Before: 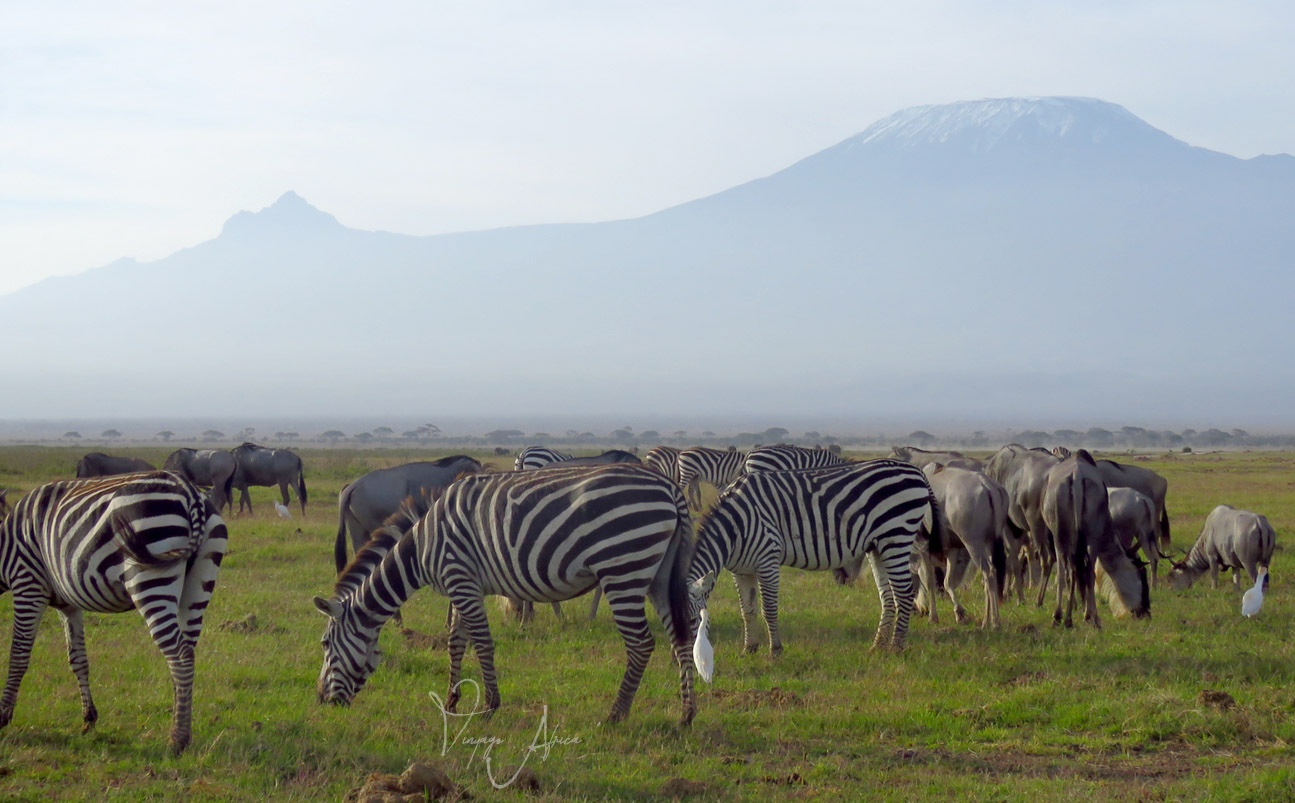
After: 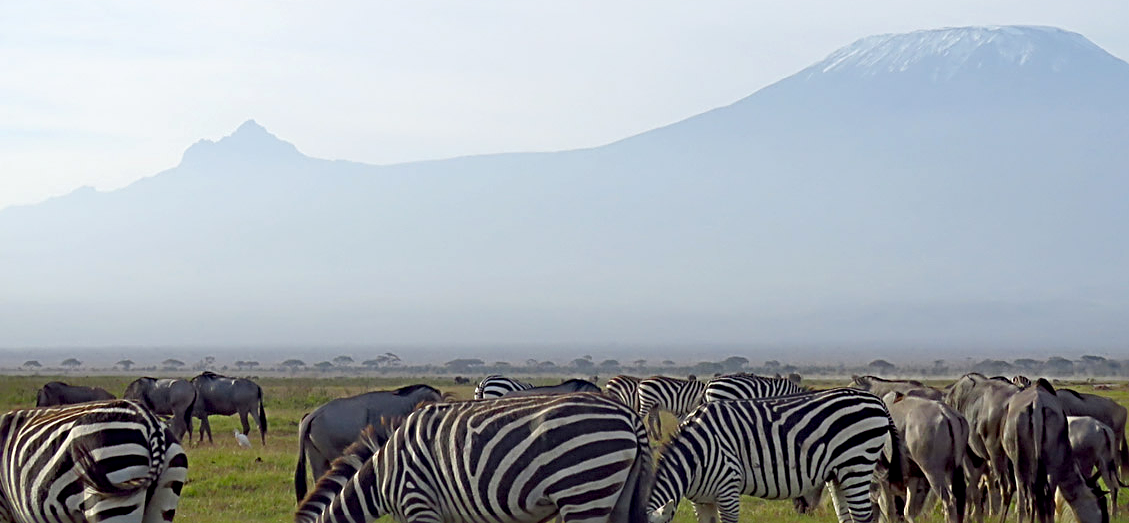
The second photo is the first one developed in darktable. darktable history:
haze removal: strength 0.282, distance 0.246, compatibility mode true, adaptive false
crop: left 3.138%, top 8.933%, right 9.629%, bottom 25.881%
exposure: exposure 0.022 EV, compensate exposure bias true, compensate highlight preservation false
sharpen: radius 3.058, amount 0.773
